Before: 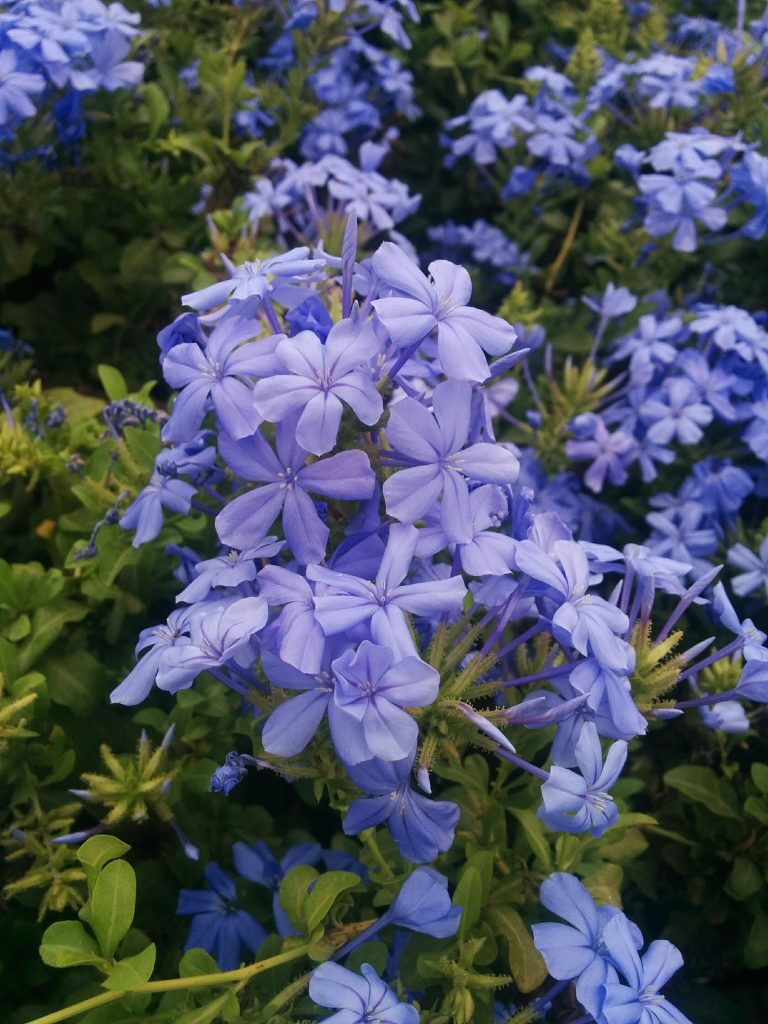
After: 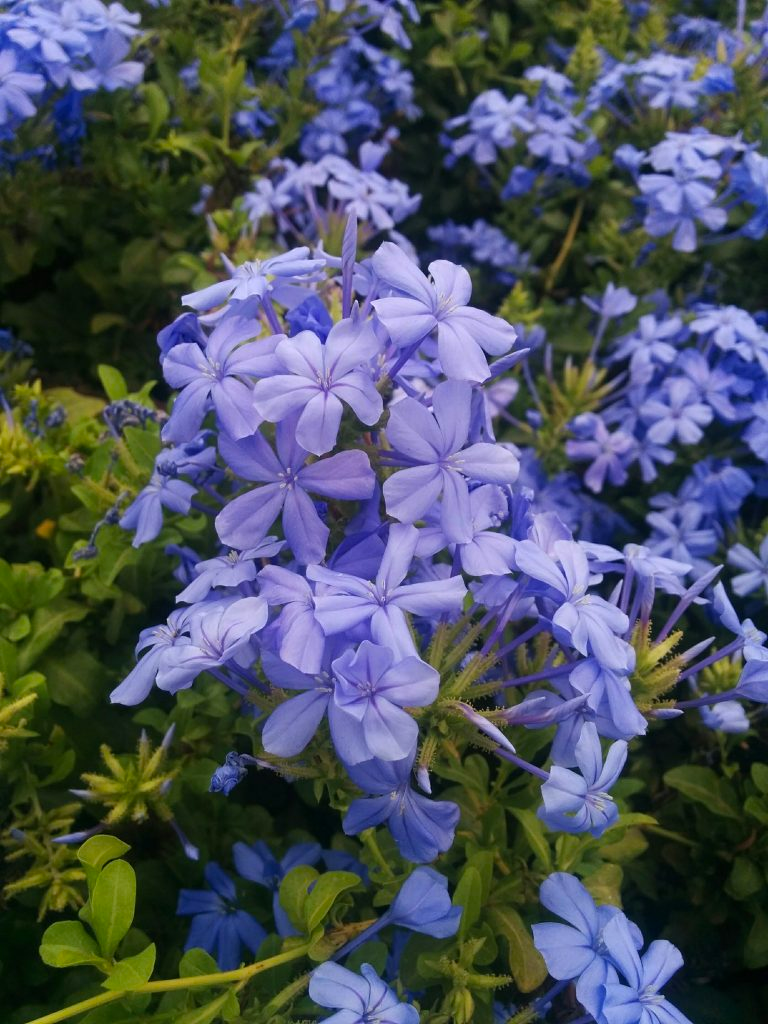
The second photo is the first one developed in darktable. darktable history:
tone equalizer: on, module defaults
color balance: output saturation 110%
